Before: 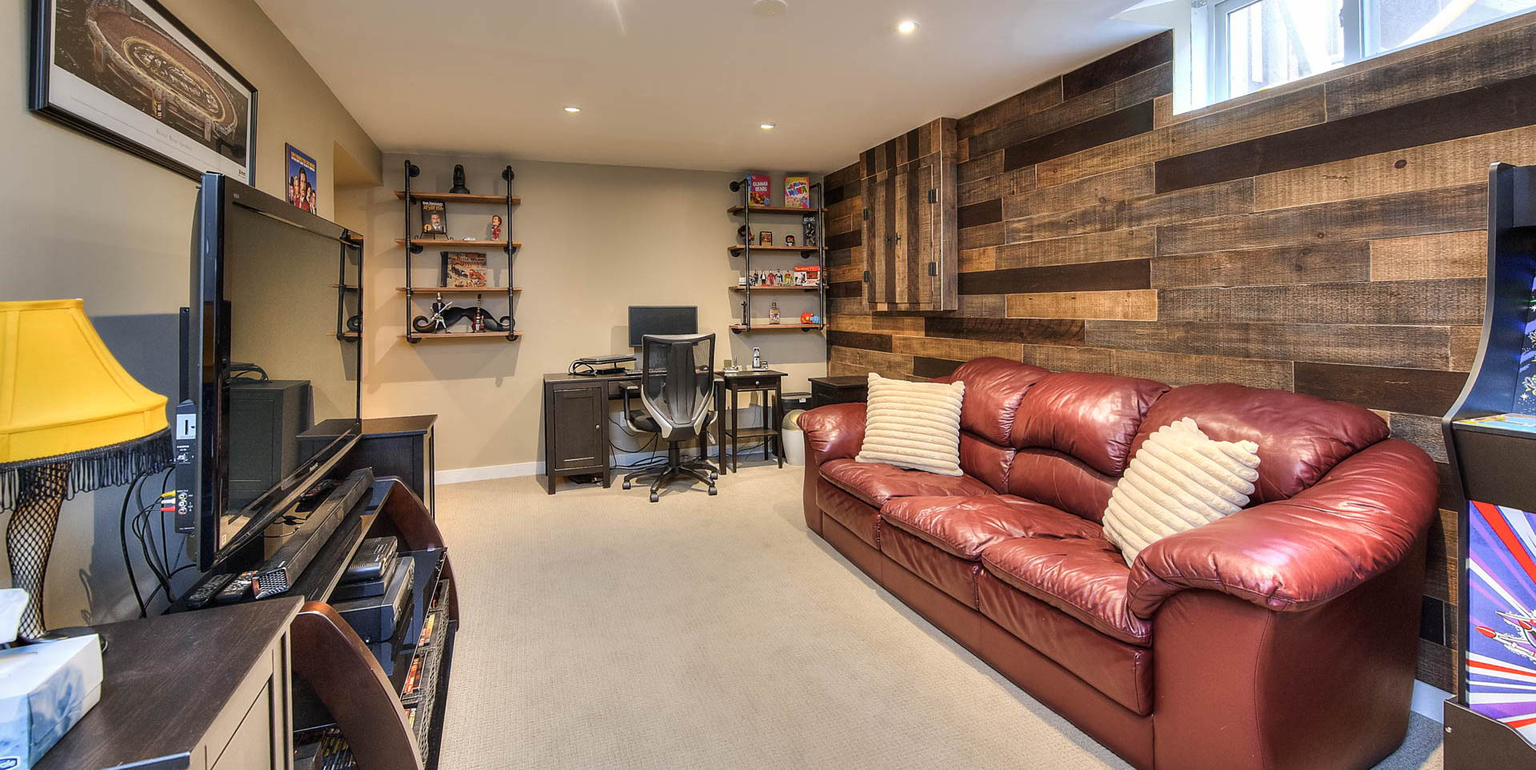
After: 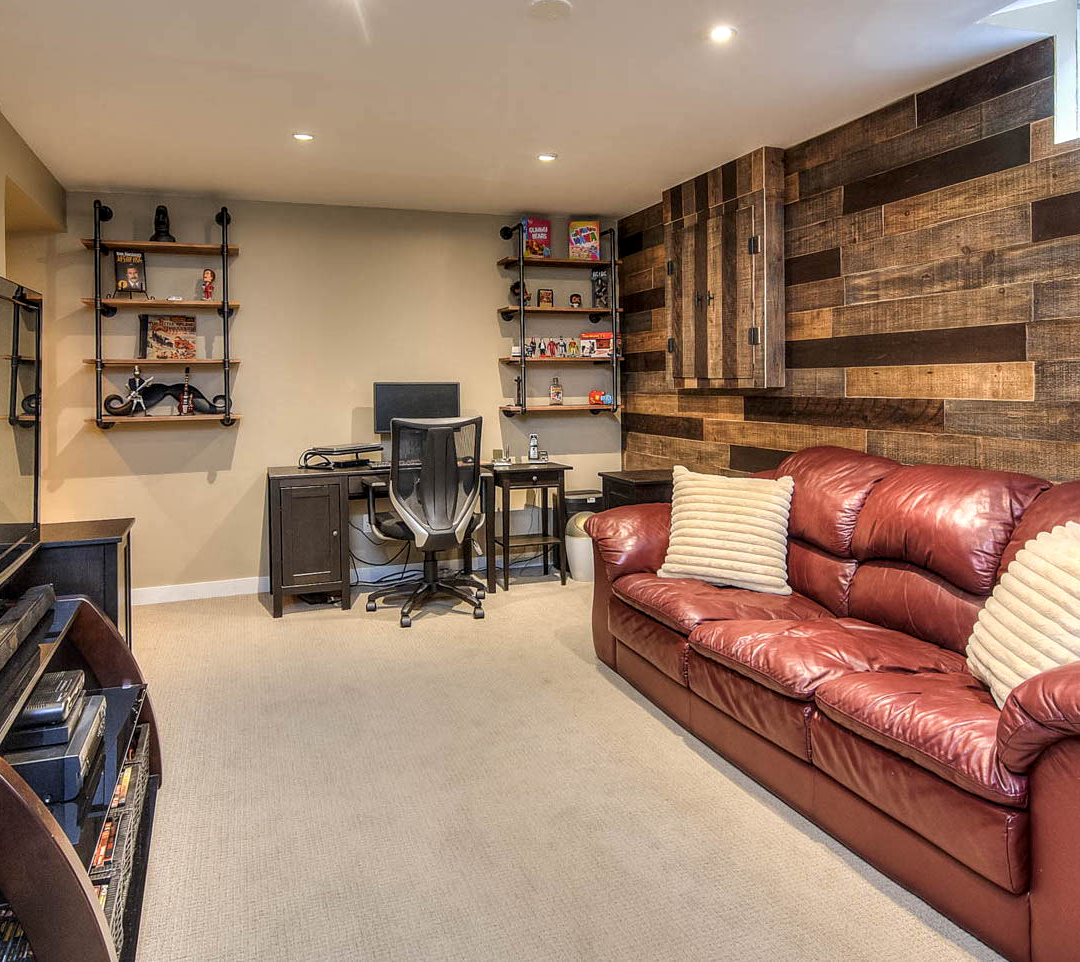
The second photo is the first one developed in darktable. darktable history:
local contrast: on, module defaults
crop: left 21.496%, right 22.254%
